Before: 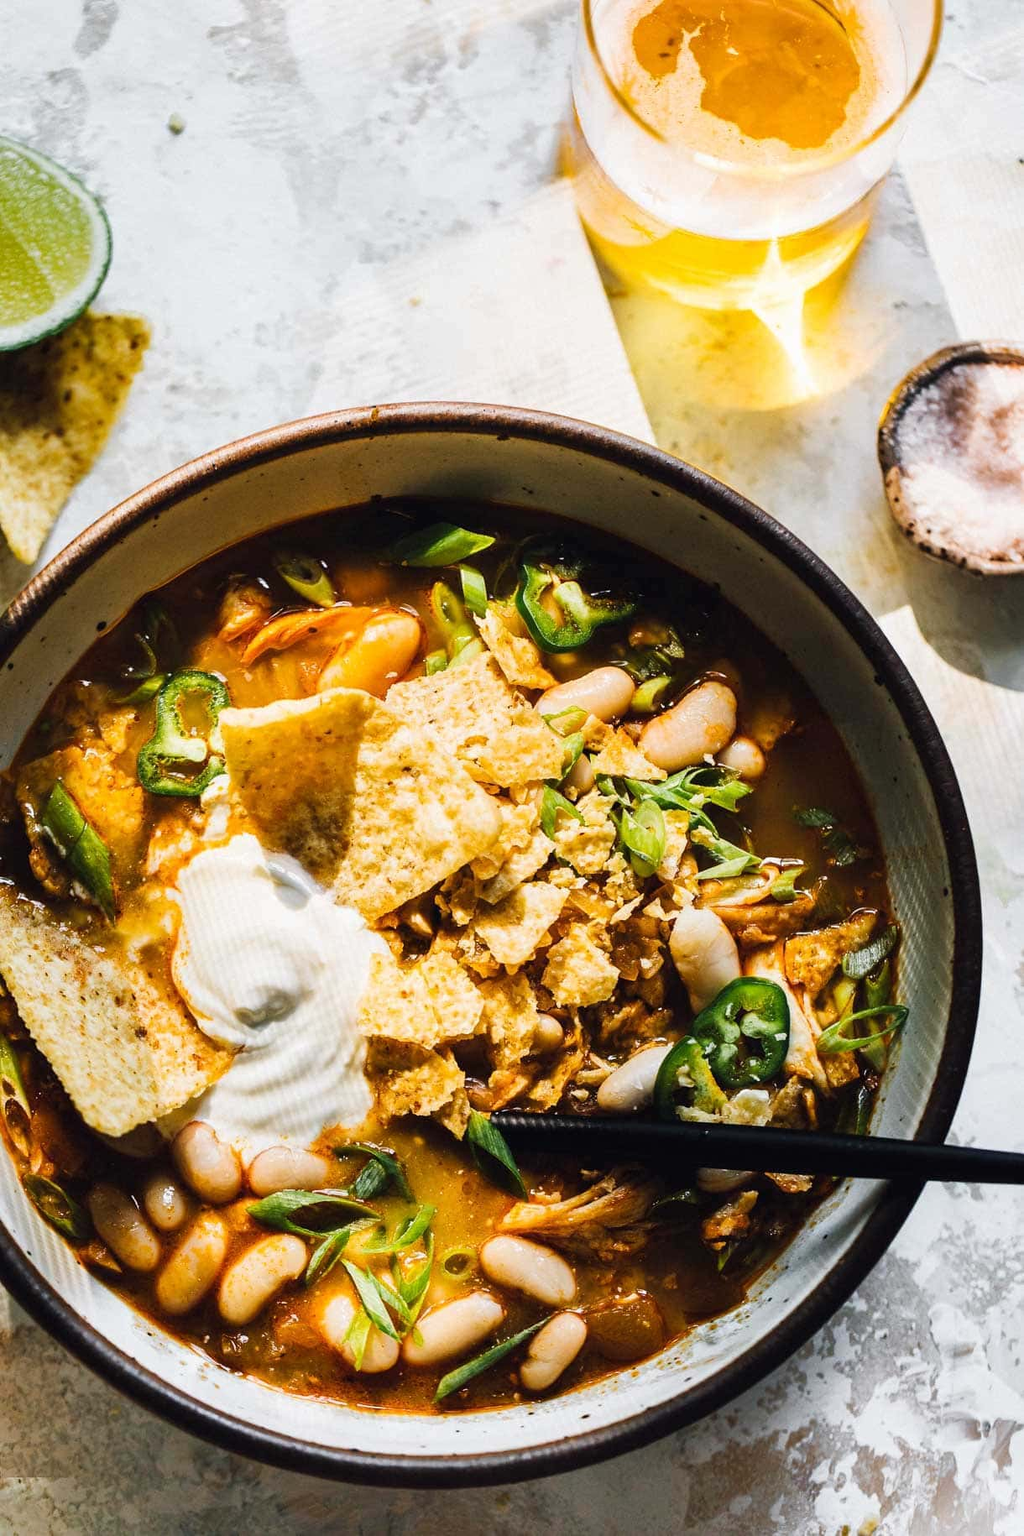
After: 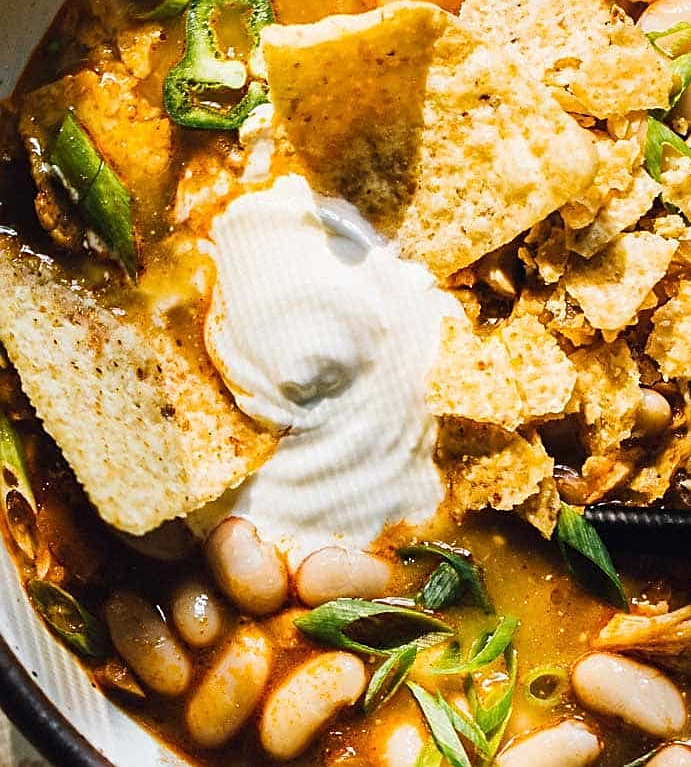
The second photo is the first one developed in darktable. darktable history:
crop: top 44.804%, right 43.329%, bottom 13.258%
sharpen: on, module defaults
